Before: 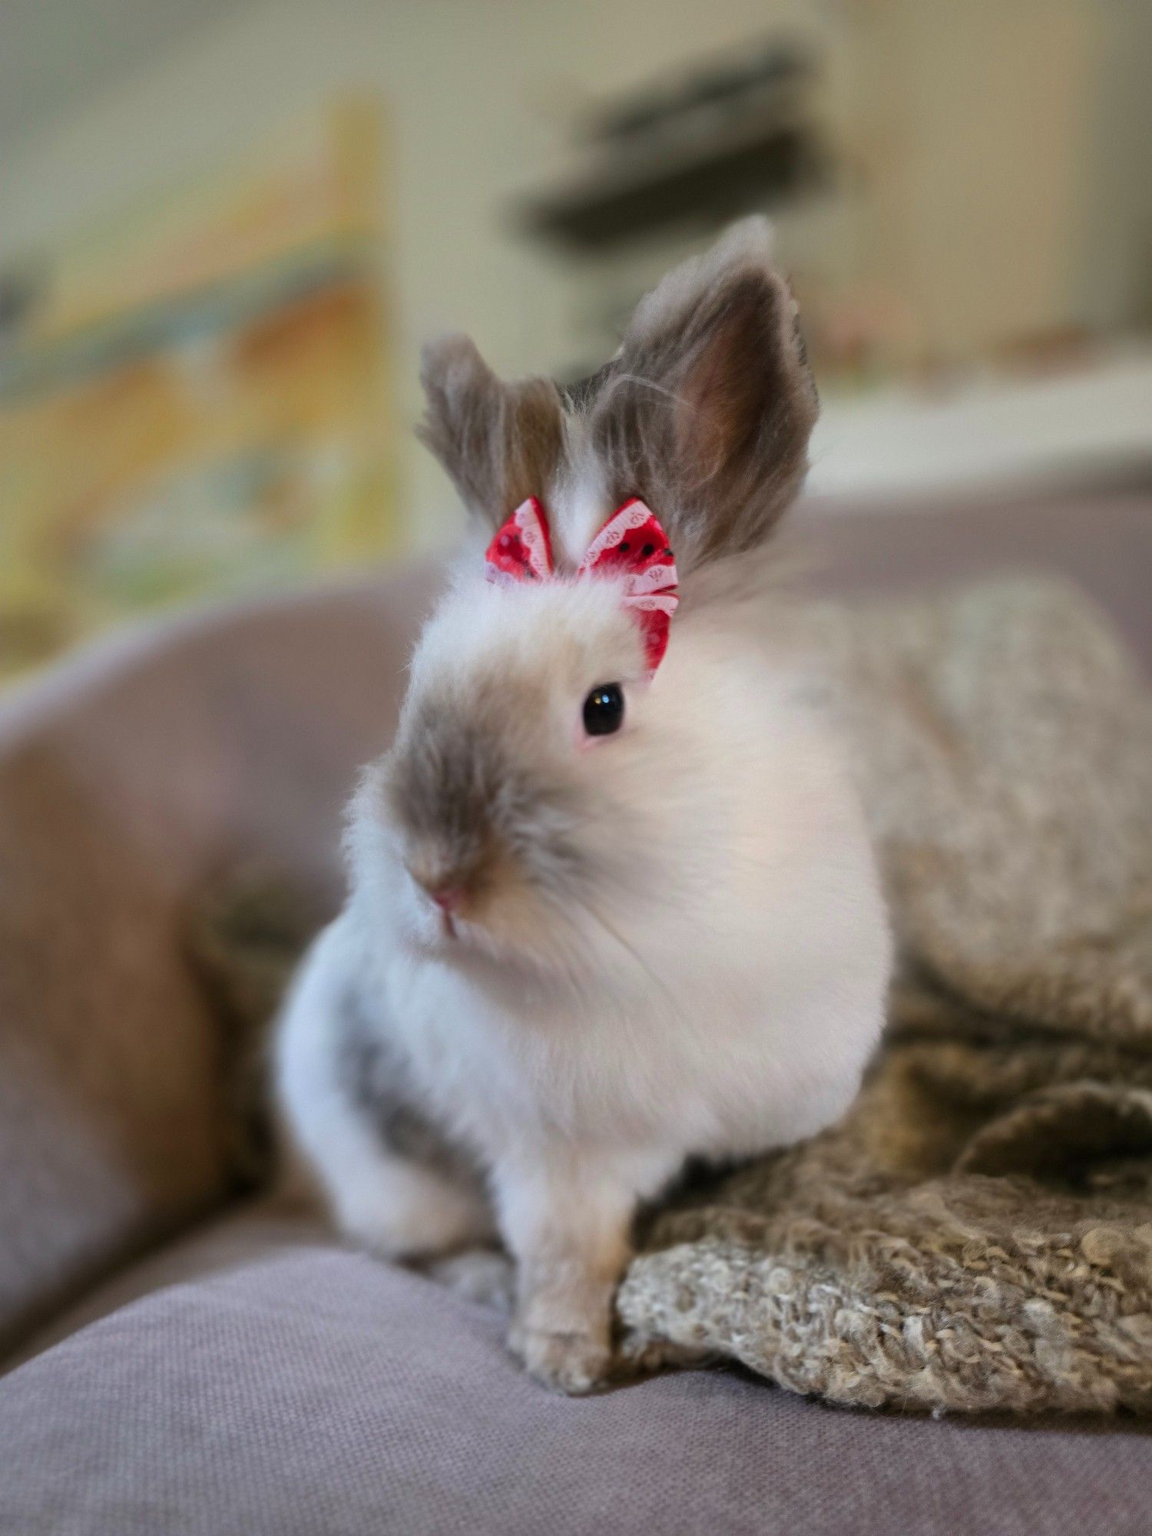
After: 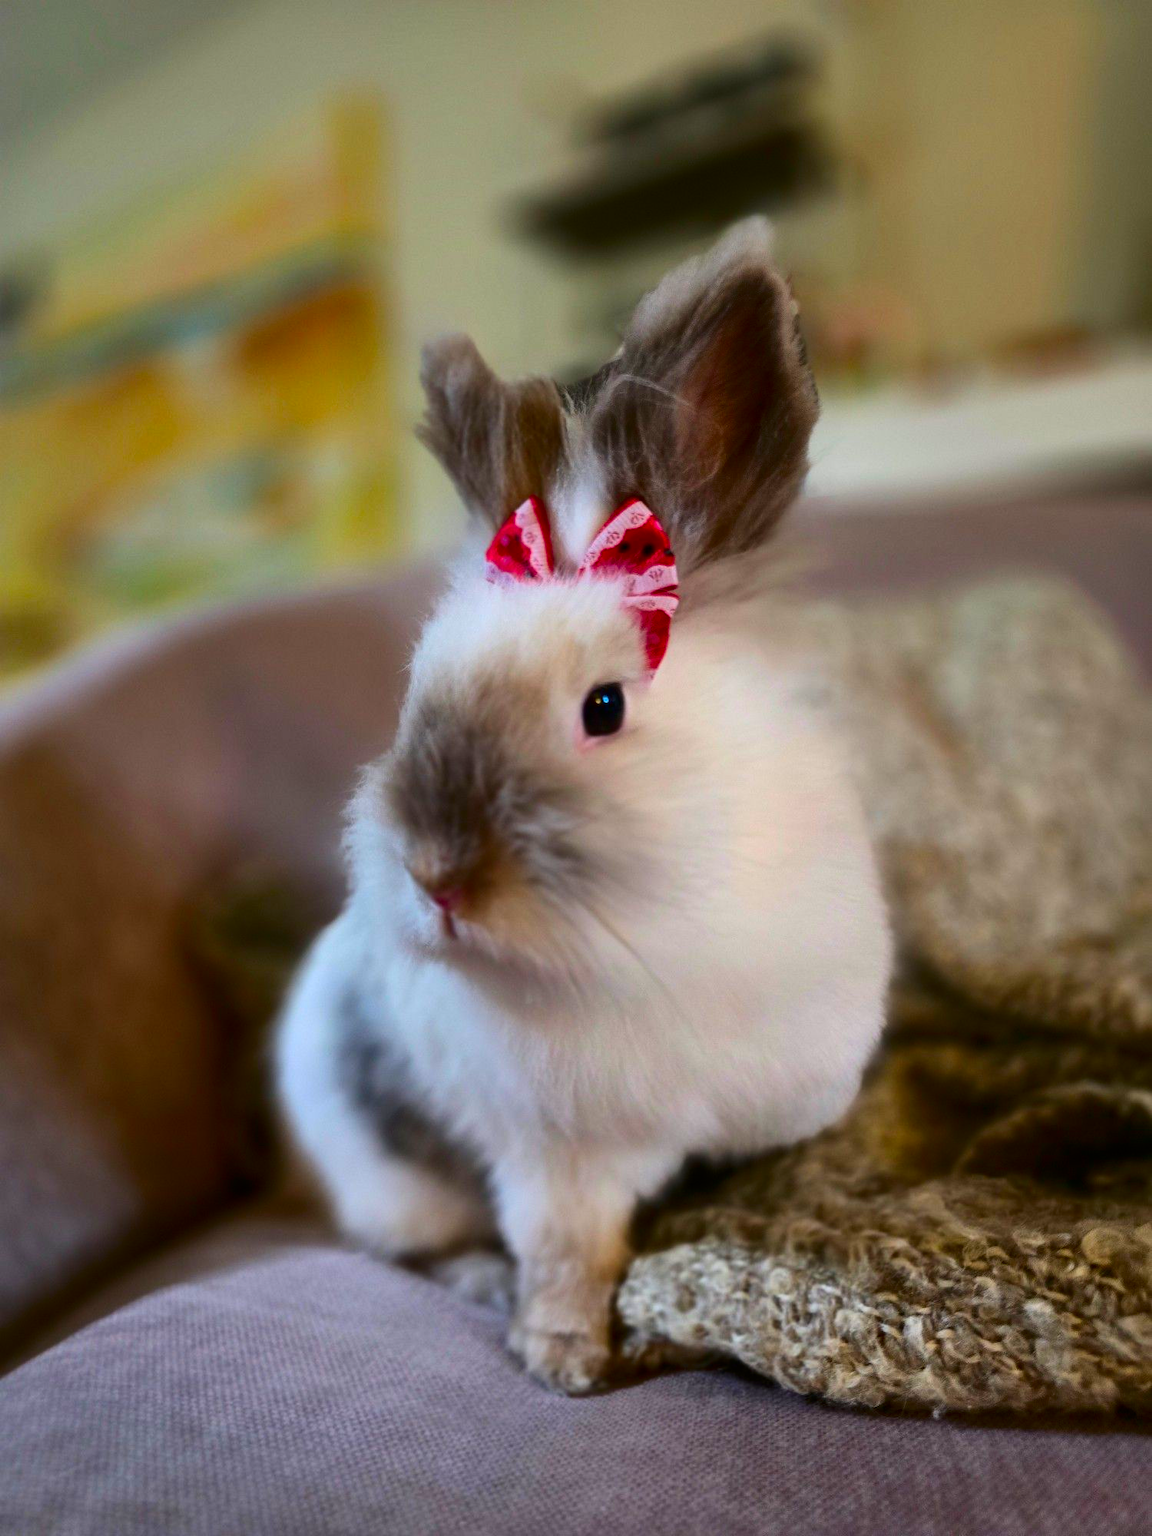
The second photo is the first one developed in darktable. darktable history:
contrast brightness saturation: contrast 0.188, brightness -0.11, saturation 0.208
color balance rgb: power › hue 61.92°, perceptual saturation grading › global saturation 8.798%, global vibrance 34.832%
